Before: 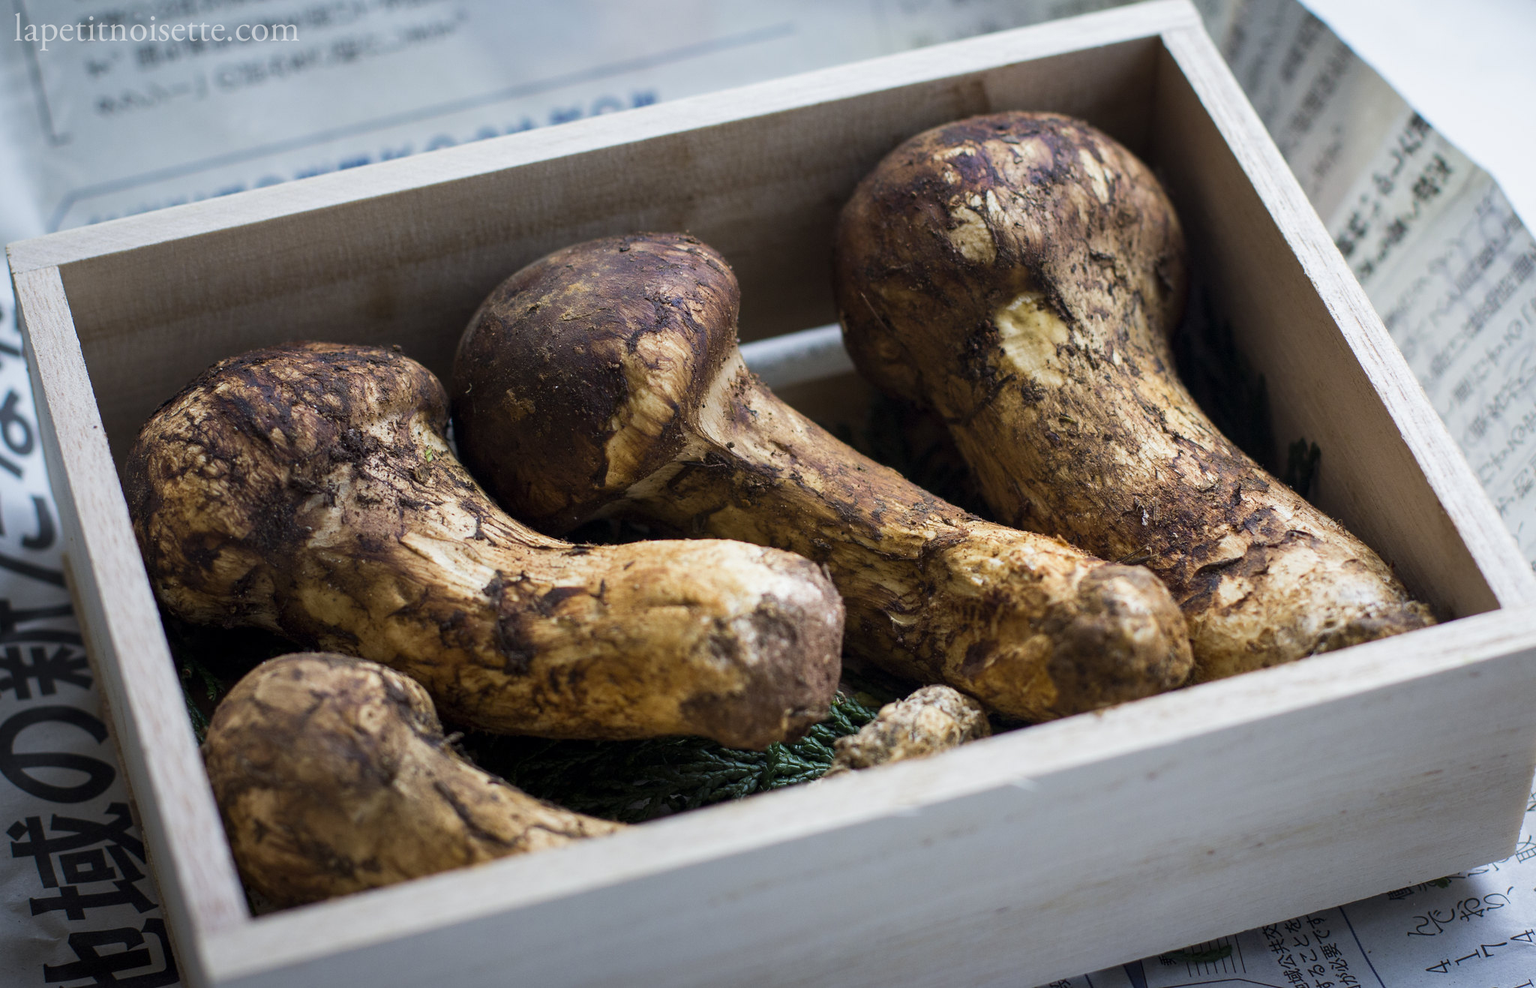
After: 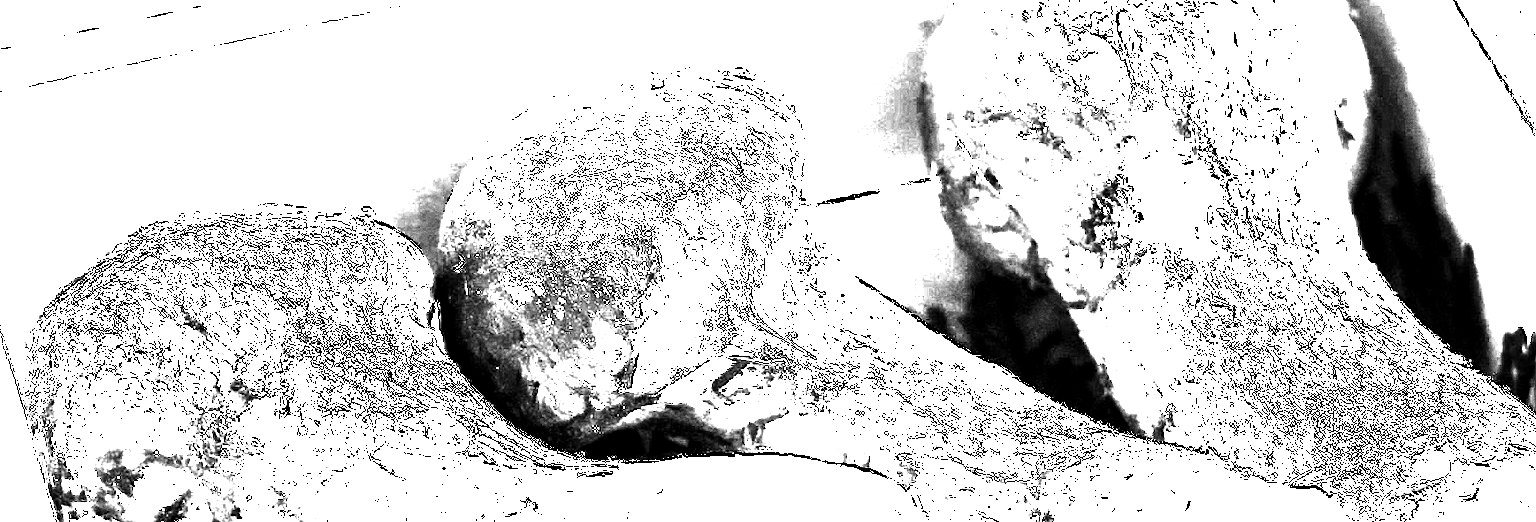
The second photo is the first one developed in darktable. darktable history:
exposure: black level correction 0.008, exposure 0.979 EV, compensate highlight preservation false
grain: coarseness 0.09 ISO, strength 40%
crop: left 7.036%, top 18.398%, right 14.379%, bottom 40.043%
color zones: curves: ch1 [(0, 0.292) (0.001, 0.292) (0.2, 0.264) (0.4, 0.248) (0.6, 0.248) (0.8, 0.264) (0.999, 0.292) (1, 0.292)]
color balance rgb: shadows lift › luminance -9.41%, highlights gain › luminance 17.6%, global offset › luminance -1.45%, perceptual saturation grading › highlights -17.77%, perceptual saturation grading › mid-tones 33.1%, perceptual saturation grading › shadows 50.52%, global vibrance 24.22%
white balance: red 8, blue 8
contrast brightness saturation: contrast 0.02, brightness -1, saturation -1
